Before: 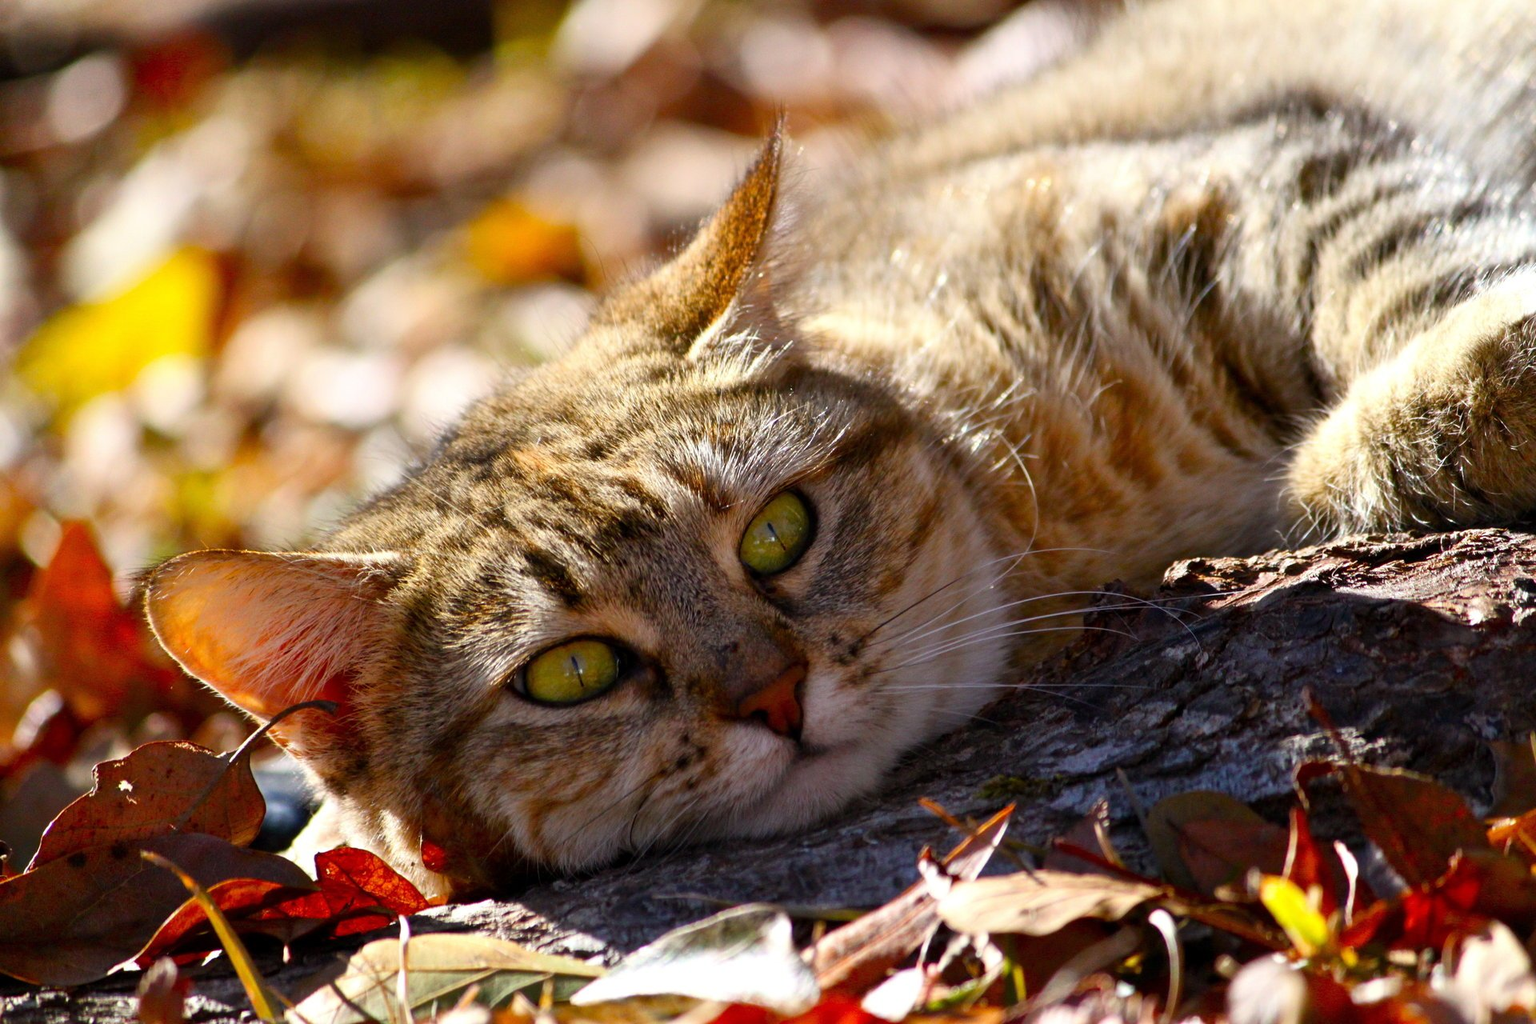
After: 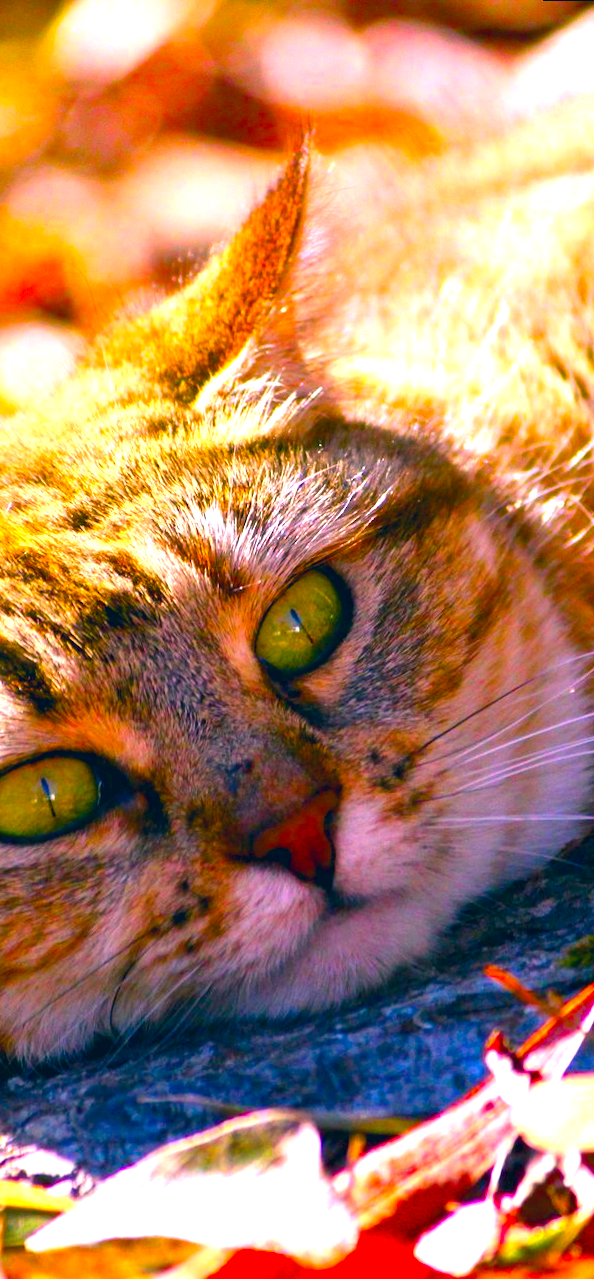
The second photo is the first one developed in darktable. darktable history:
crop: left 33.36%, right 33.36%
white balance: red 0.983, blue 1.036
exposure: exposure 1.061 EV, compensate highlight preservation false
rotate and perspective: rotation 0.215°, lens shift (vertical) -0.139, crop left 0.069, crop right 0.939, crop top 0.002, crop bottom 0.996
color correction: highlights a* 17.03, highlights b* 0.205, shadows a* -15.38, shadows b* -14.56, saturation 1.5
color balance rgb: linear chroma grading › global chroma 15%, perceptual saturation grading › global saturation 30%
